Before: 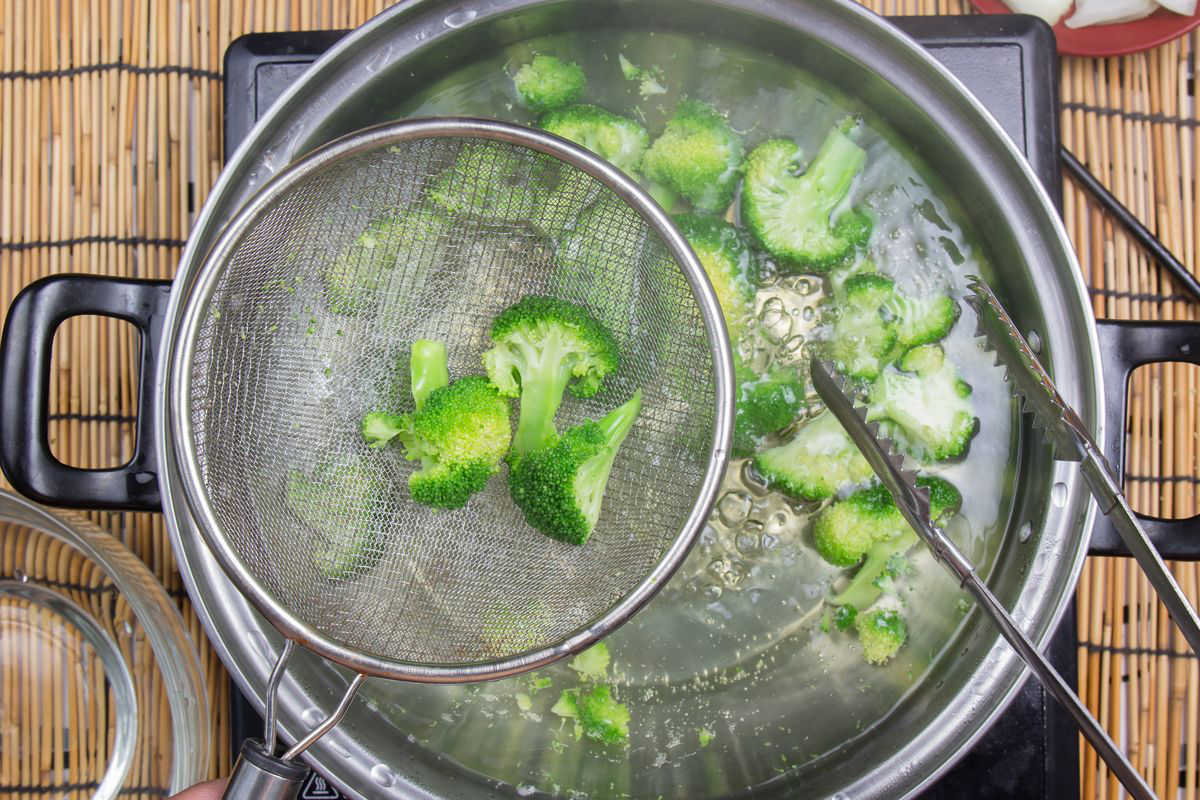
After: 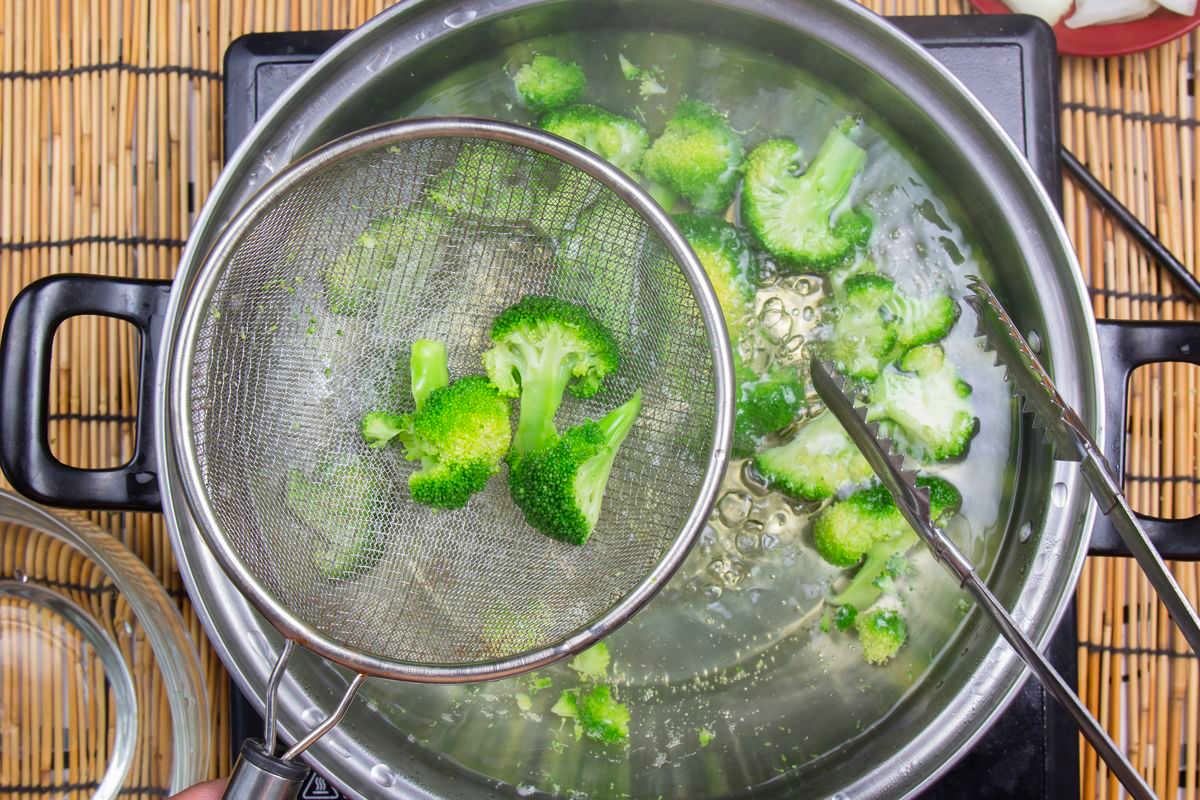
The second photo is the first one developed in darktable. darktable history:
contrast brightness saturation: contrast 0.081, saturation 0.203
